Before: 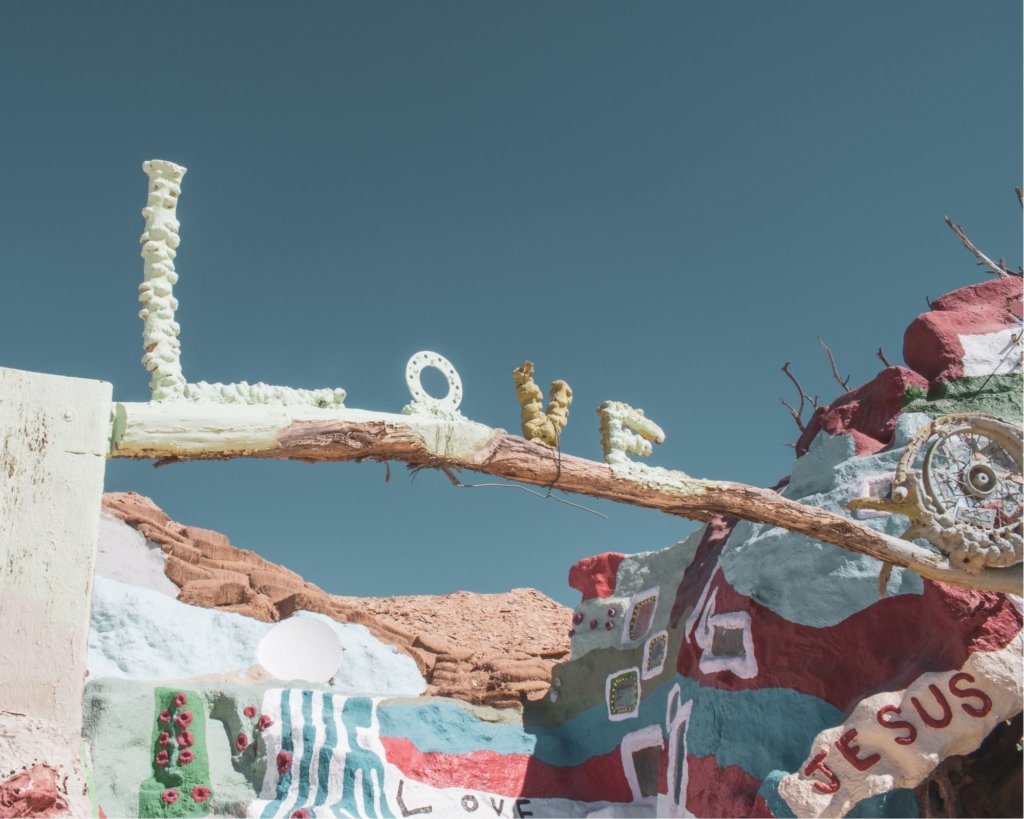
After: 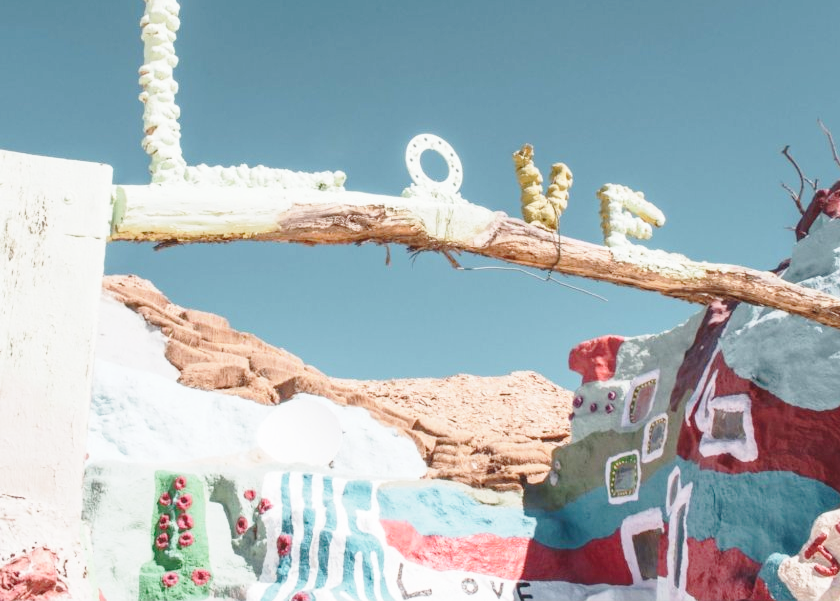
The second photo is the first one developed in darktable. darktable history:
base curve: curves: ch0 [(0, 0) (0.028, 0.03) (0.121, 0.232) (0.46, 0.748) (0.859, 0.968) (1, 1)], preserve colors none
crop: top 26.531%, right 17.959%
